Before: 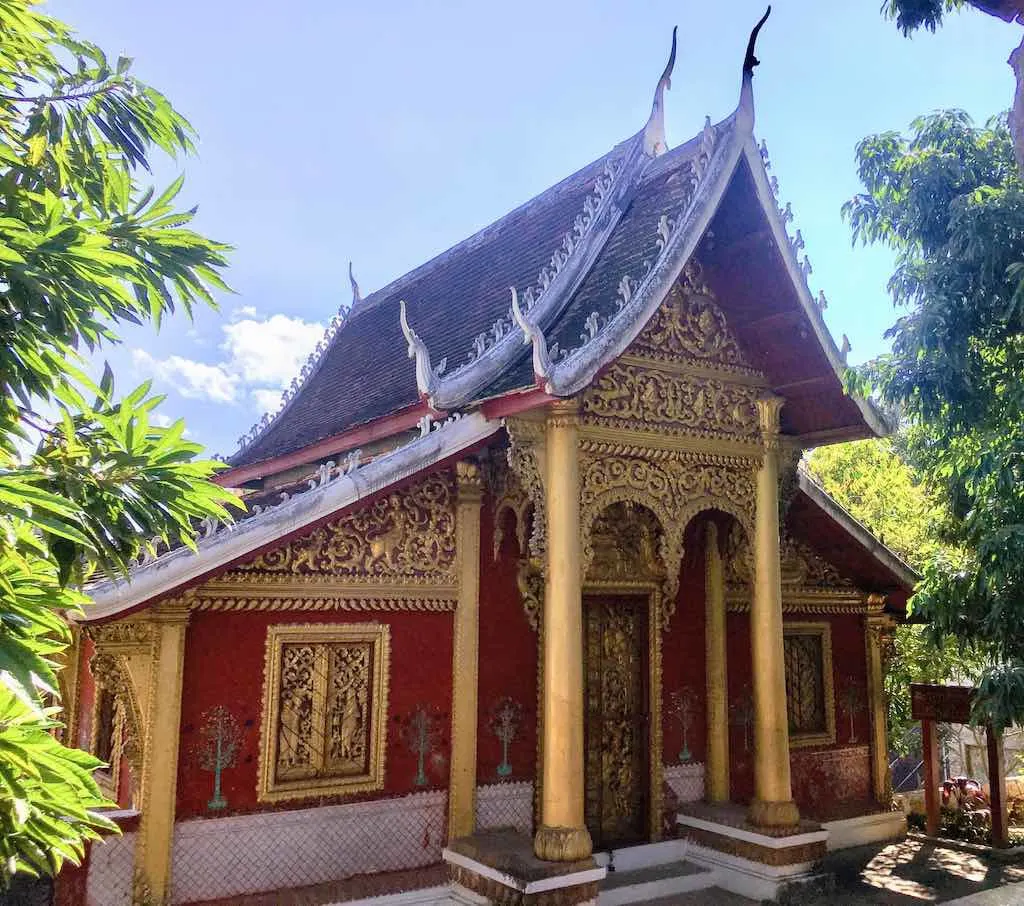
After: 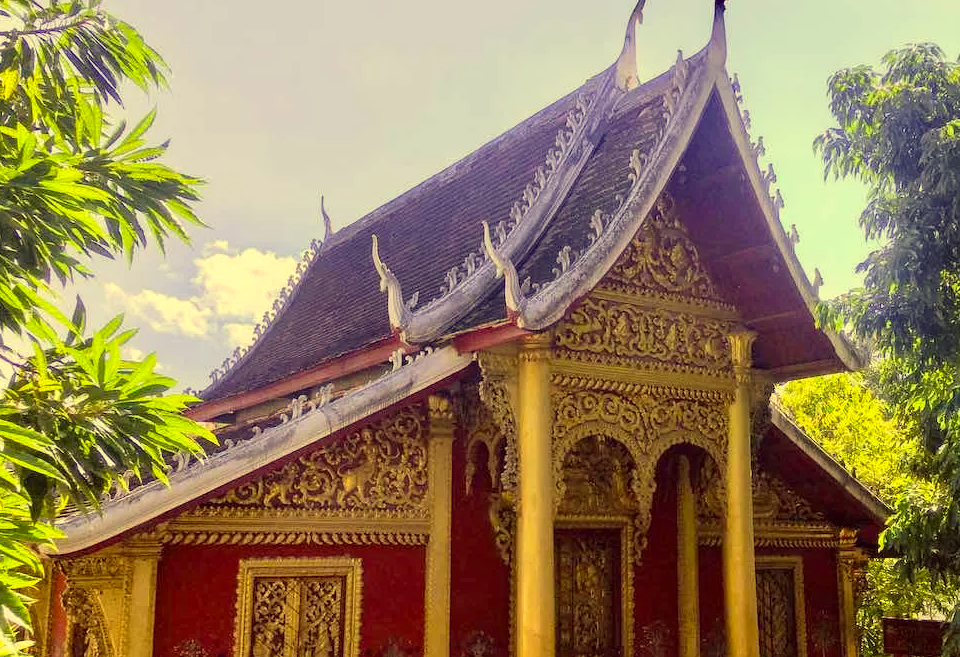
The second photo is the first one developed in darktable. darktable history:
color correction: highlights a* -0.482, highlights b* 40, shadows a* 9.8, shadows b* -0.161
crop: left 2.737%, top 7.287%, right 3.421%, bottom 20.179%
